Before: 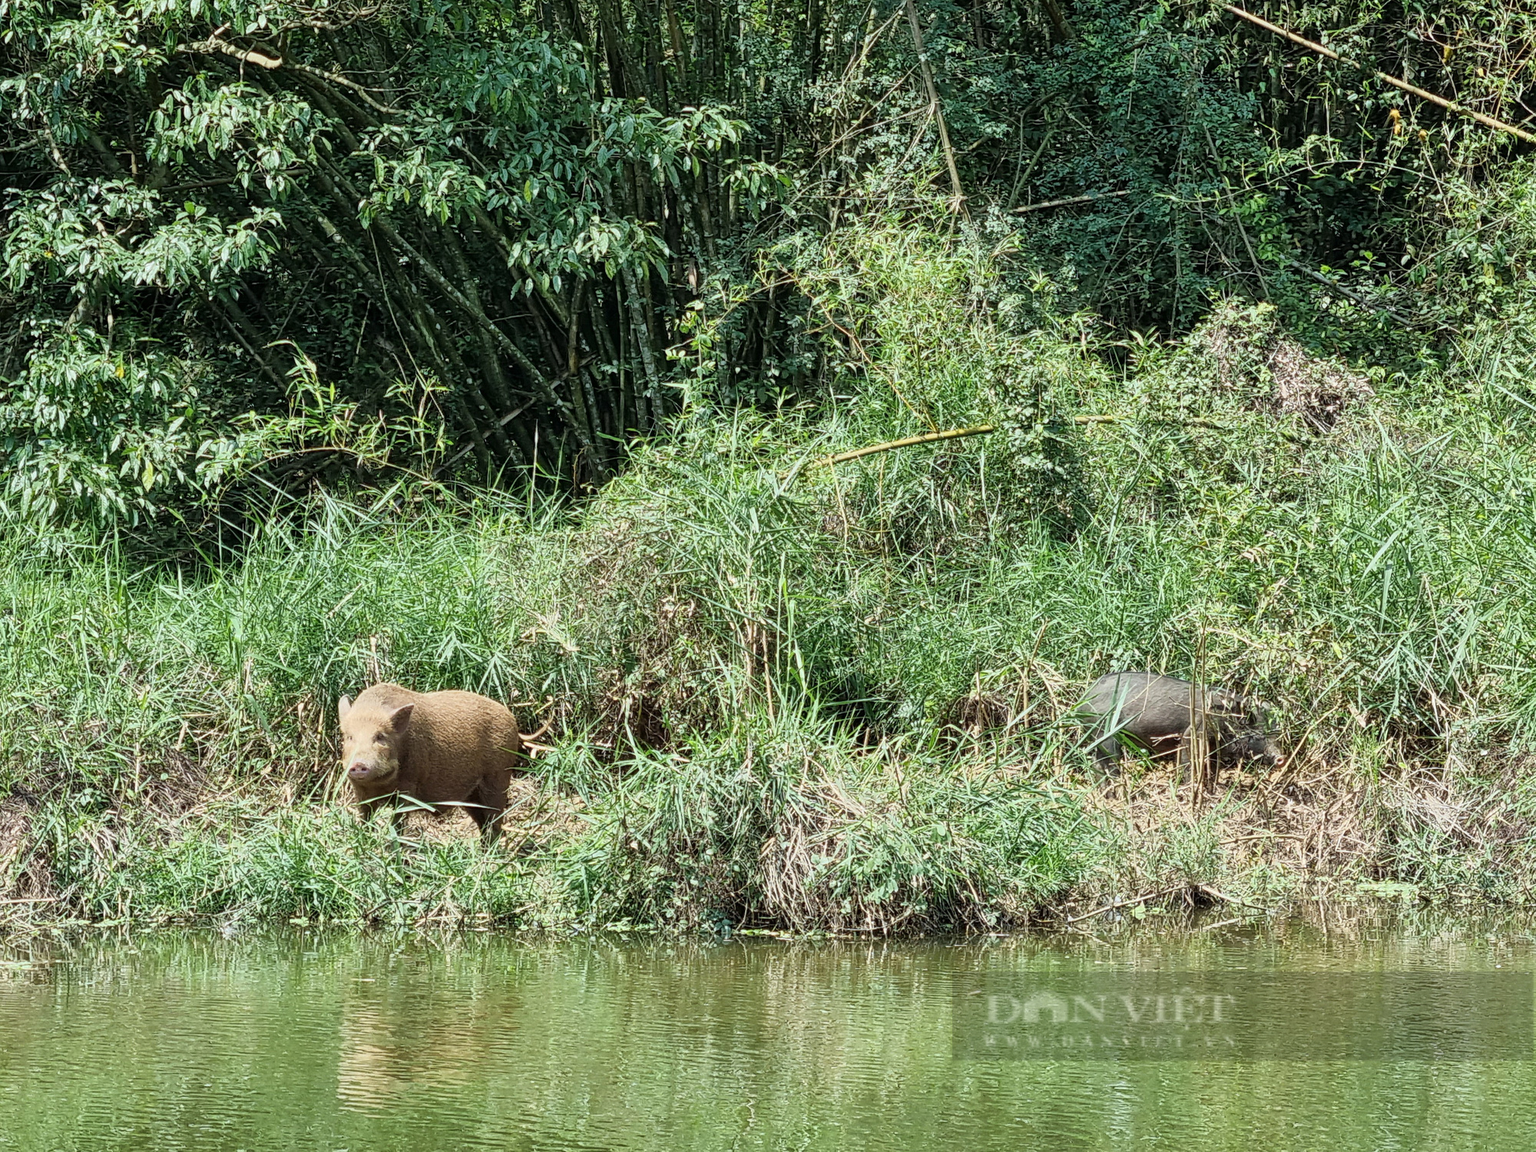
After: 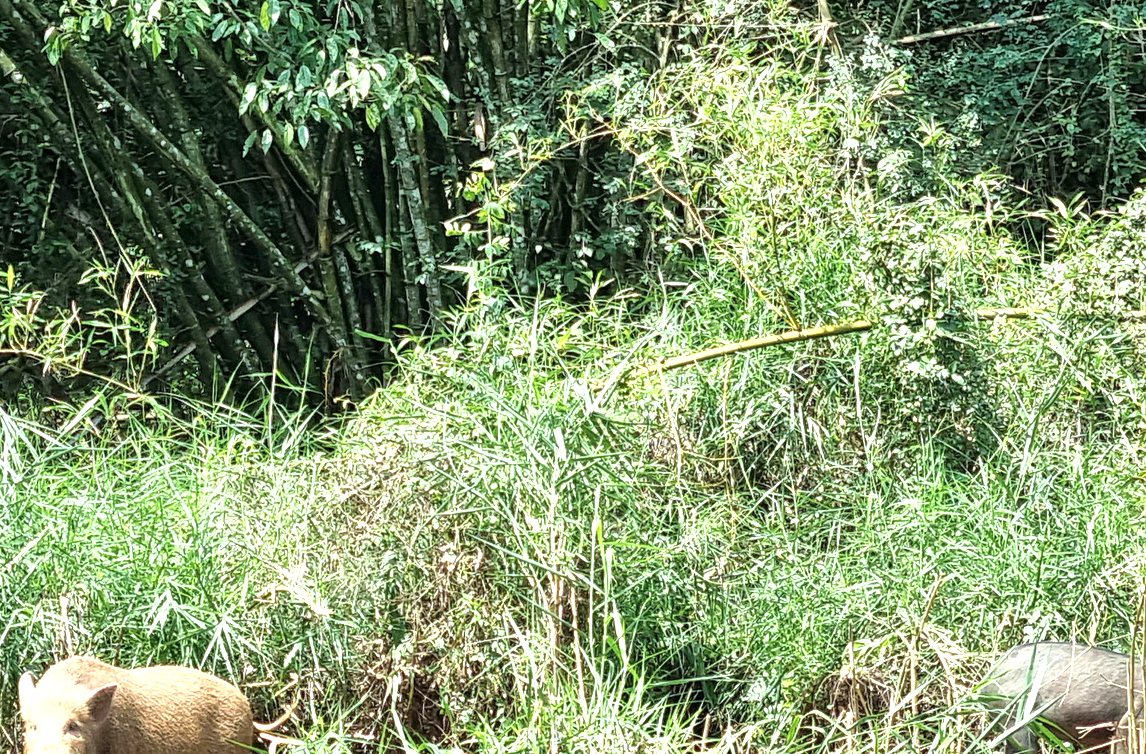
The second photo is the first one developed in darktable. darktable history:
exposure: exposure 0.939 EV, compensate highlight preservation false
crop: left 21.142%, top 15.558%, right 21.557%, bottom 34.132%
